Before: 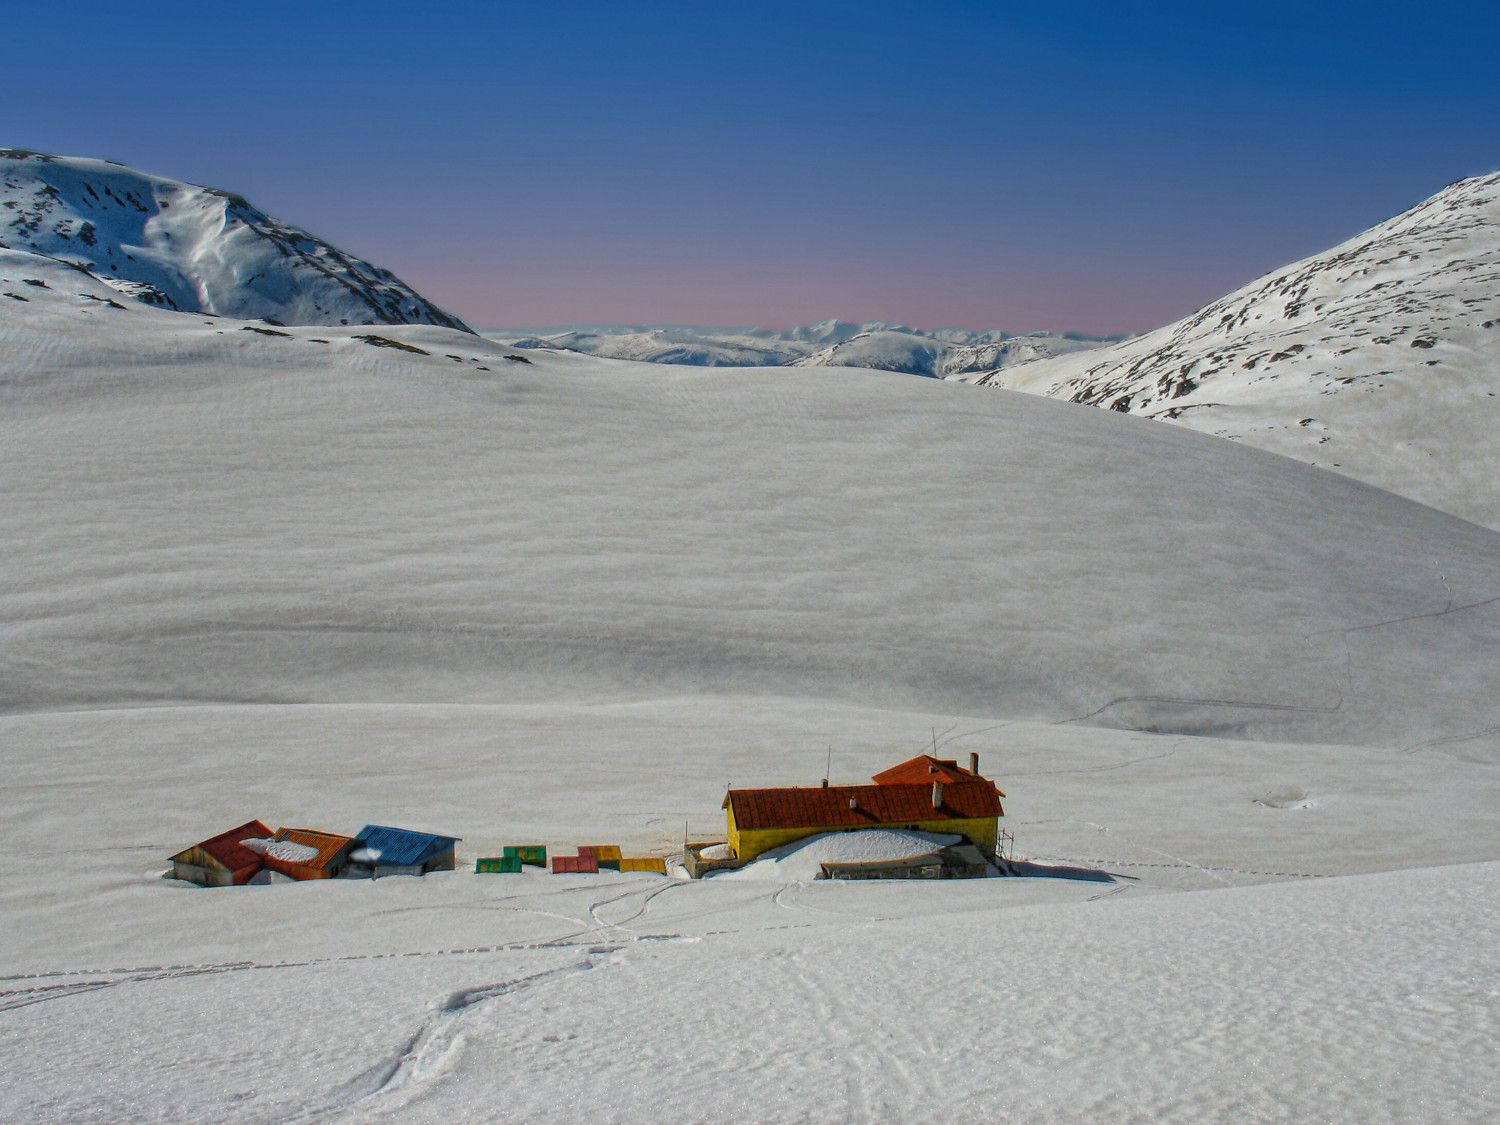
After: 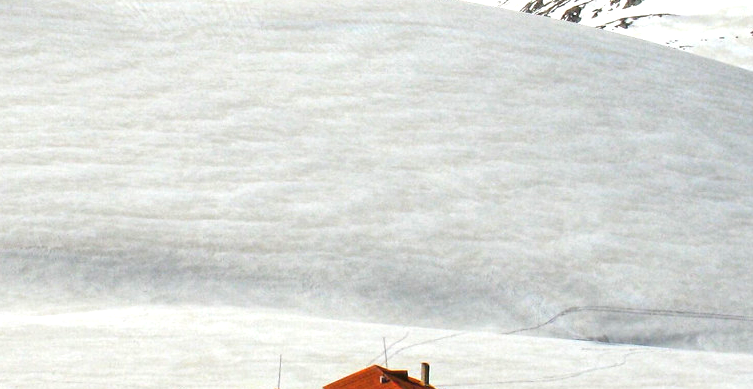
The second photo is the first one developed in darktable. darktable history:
exposure: black level correction 0, exposure 1.2 EV, compensate exposure bias true, compensate highlight preservation false
crop: left 36.607%, top 34.735%, right 13.146%, bottom 30.611%
